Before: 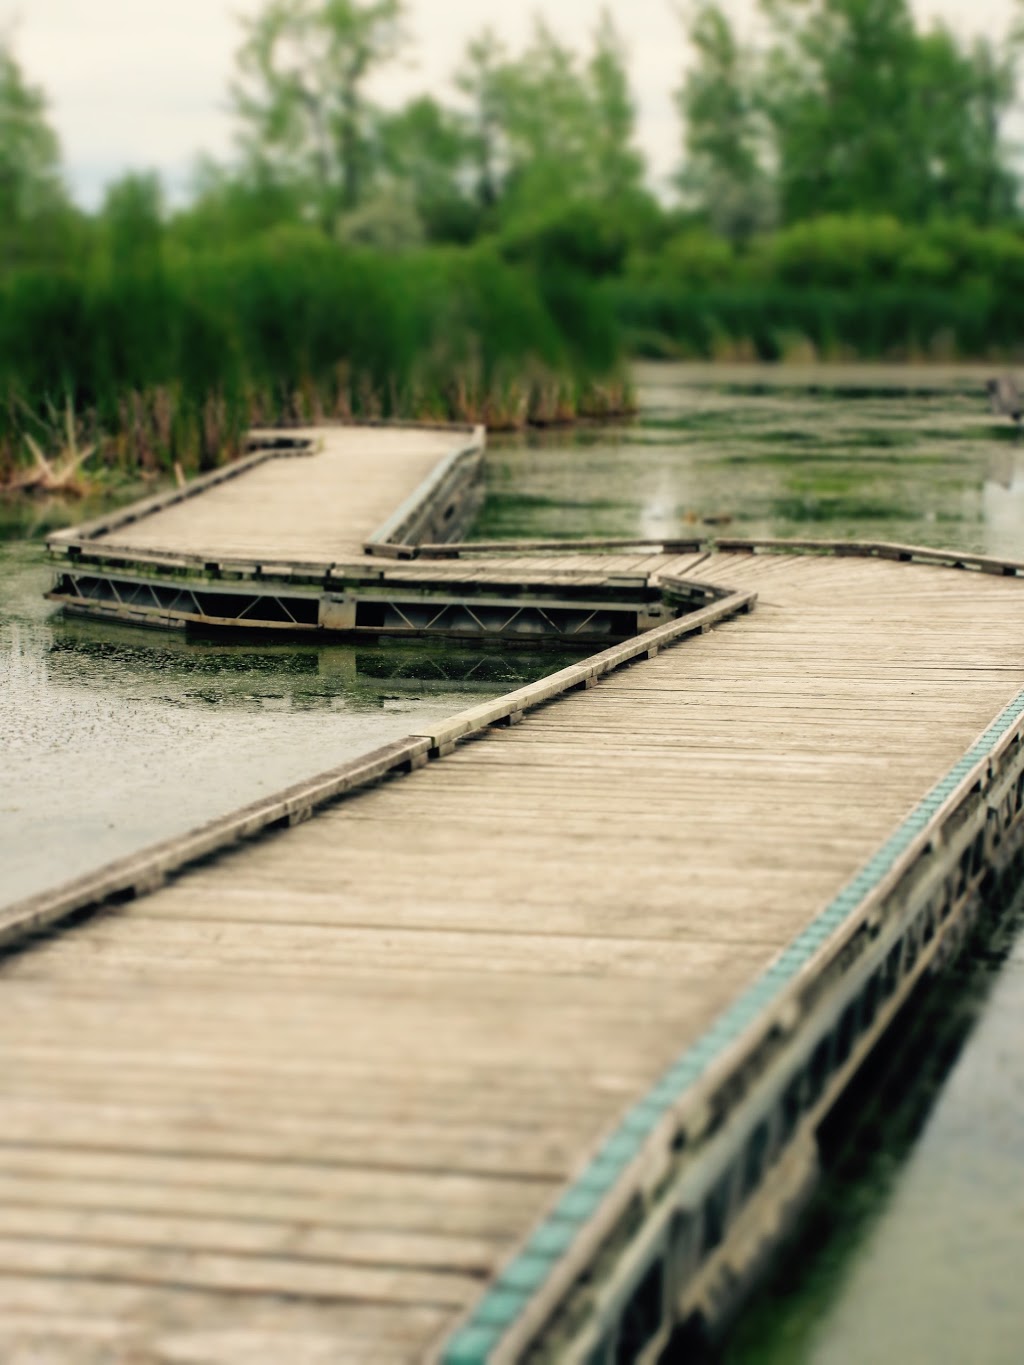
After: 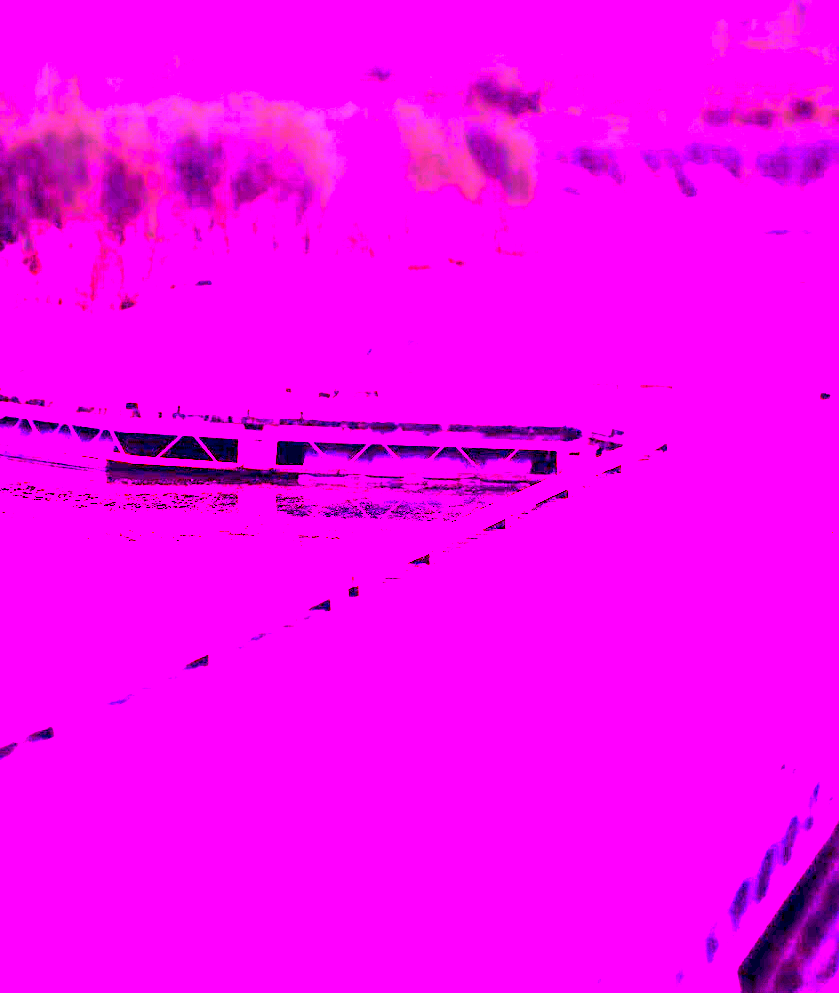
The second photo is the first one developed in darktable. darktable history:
tone equalizer: on, module defaults
exposure: black level correction 0.011, exposure 1.088 EV, compensate exposure bias true, compensate highlight preservation false
crop: left 7.856%, top 11.836%, right 10.12%, bottom 15.387%
white balance: red 8, blue 8
color balance rgb: global vibrance 42.74%
